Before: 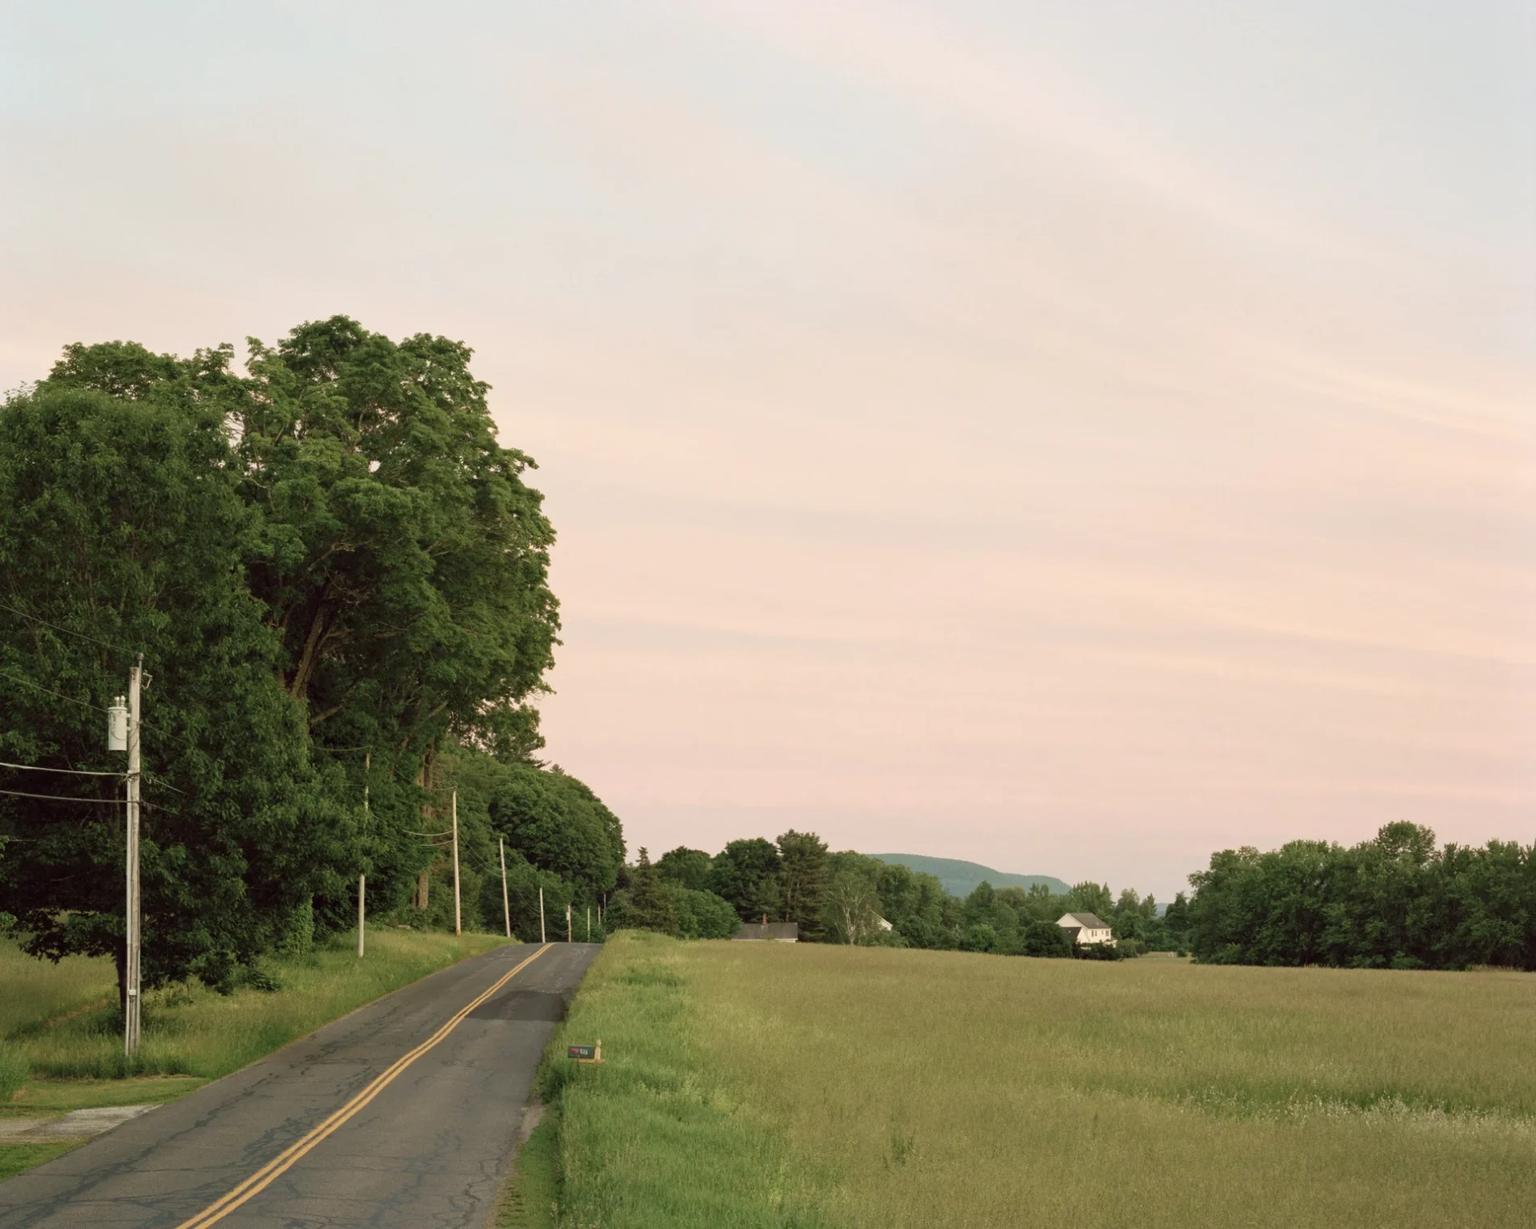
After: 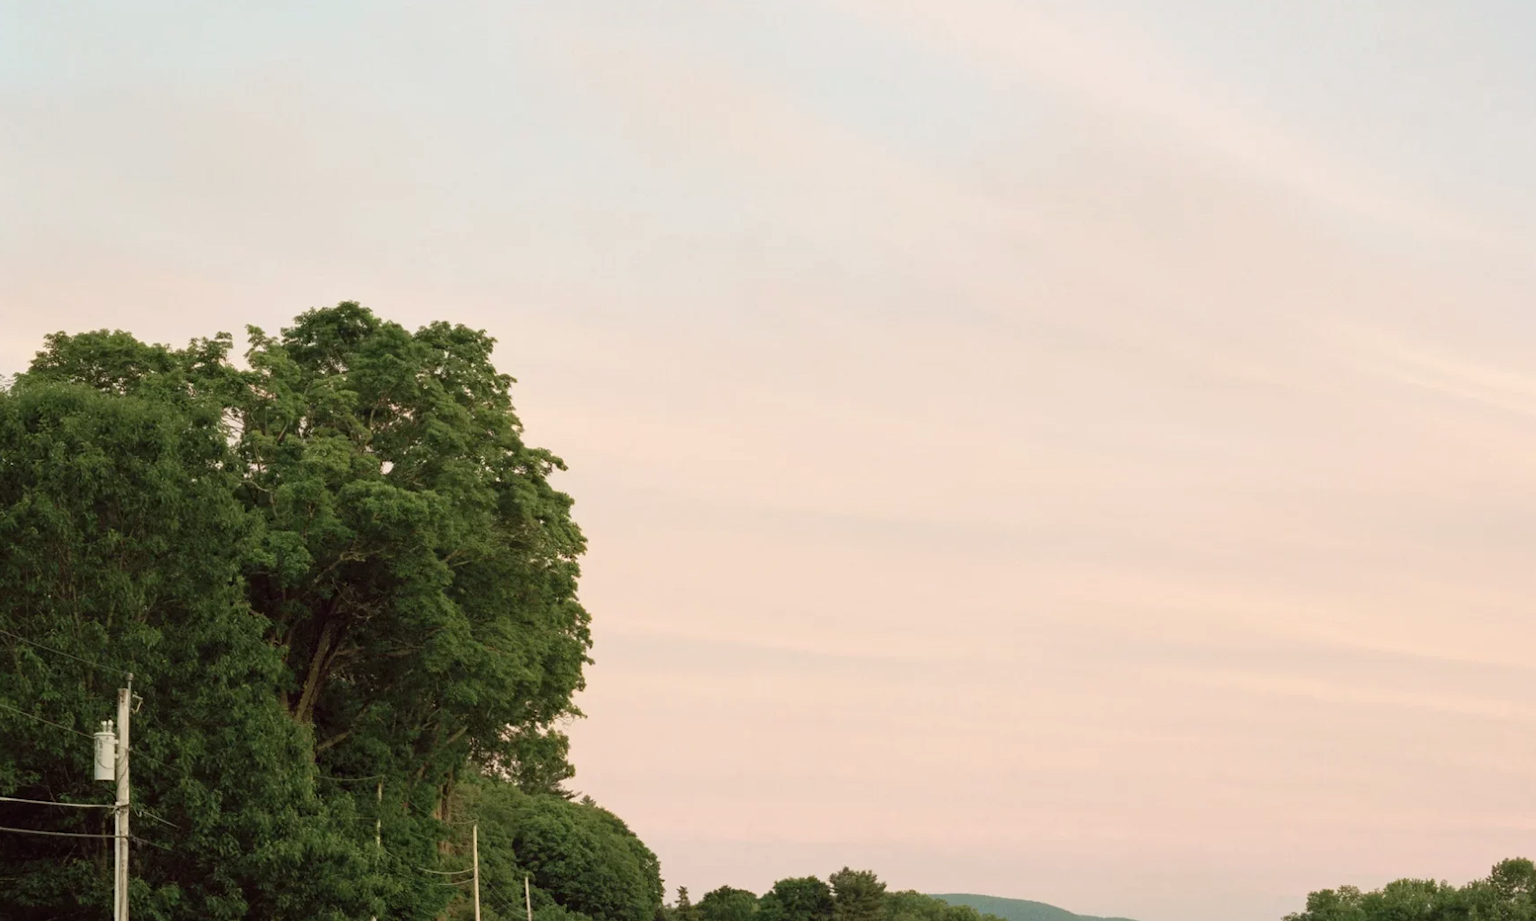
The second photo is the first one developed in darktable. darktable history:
crop: left 1.51%, top 3.385%, right 7.577%, bottom 28.434%
haze removal: strength 0.095, compatibility mode true, adaptive false
